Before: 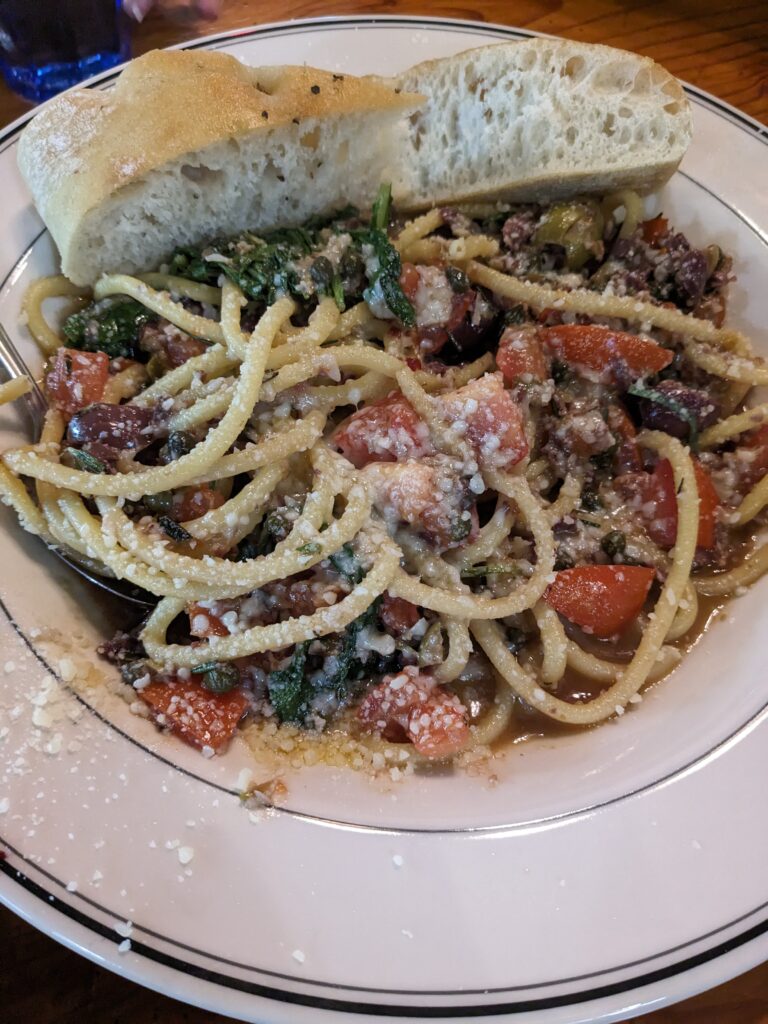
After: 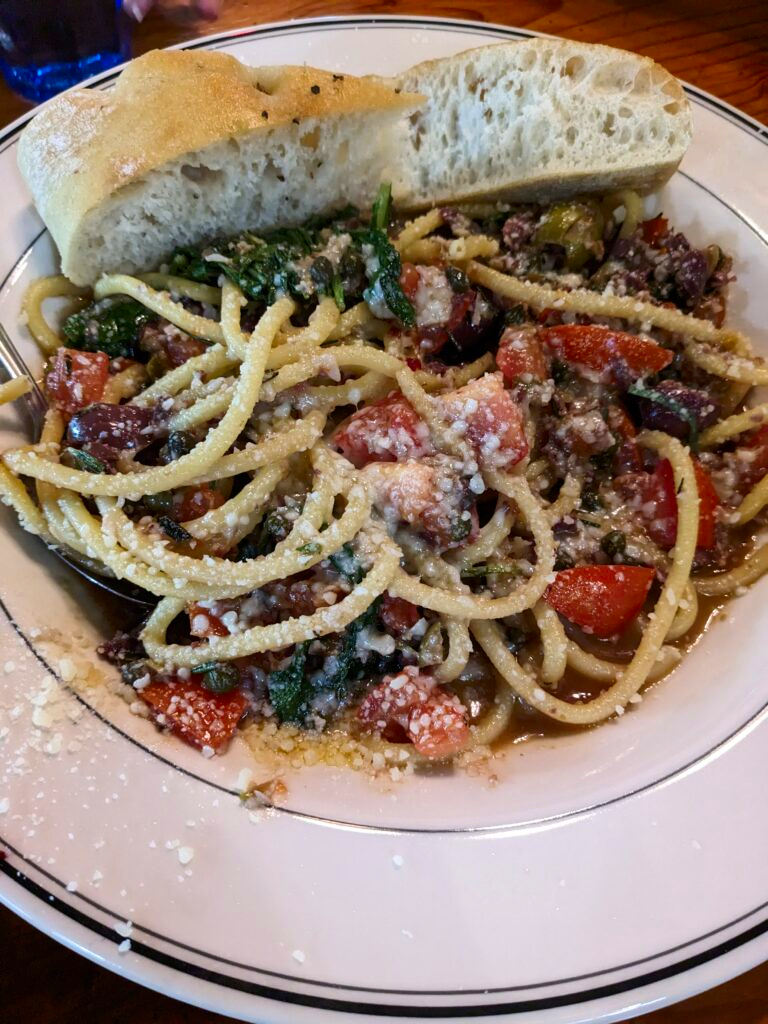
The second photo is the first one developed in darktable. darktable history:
contrast brightness saturation: contrast 0.174, saturation 0.297
